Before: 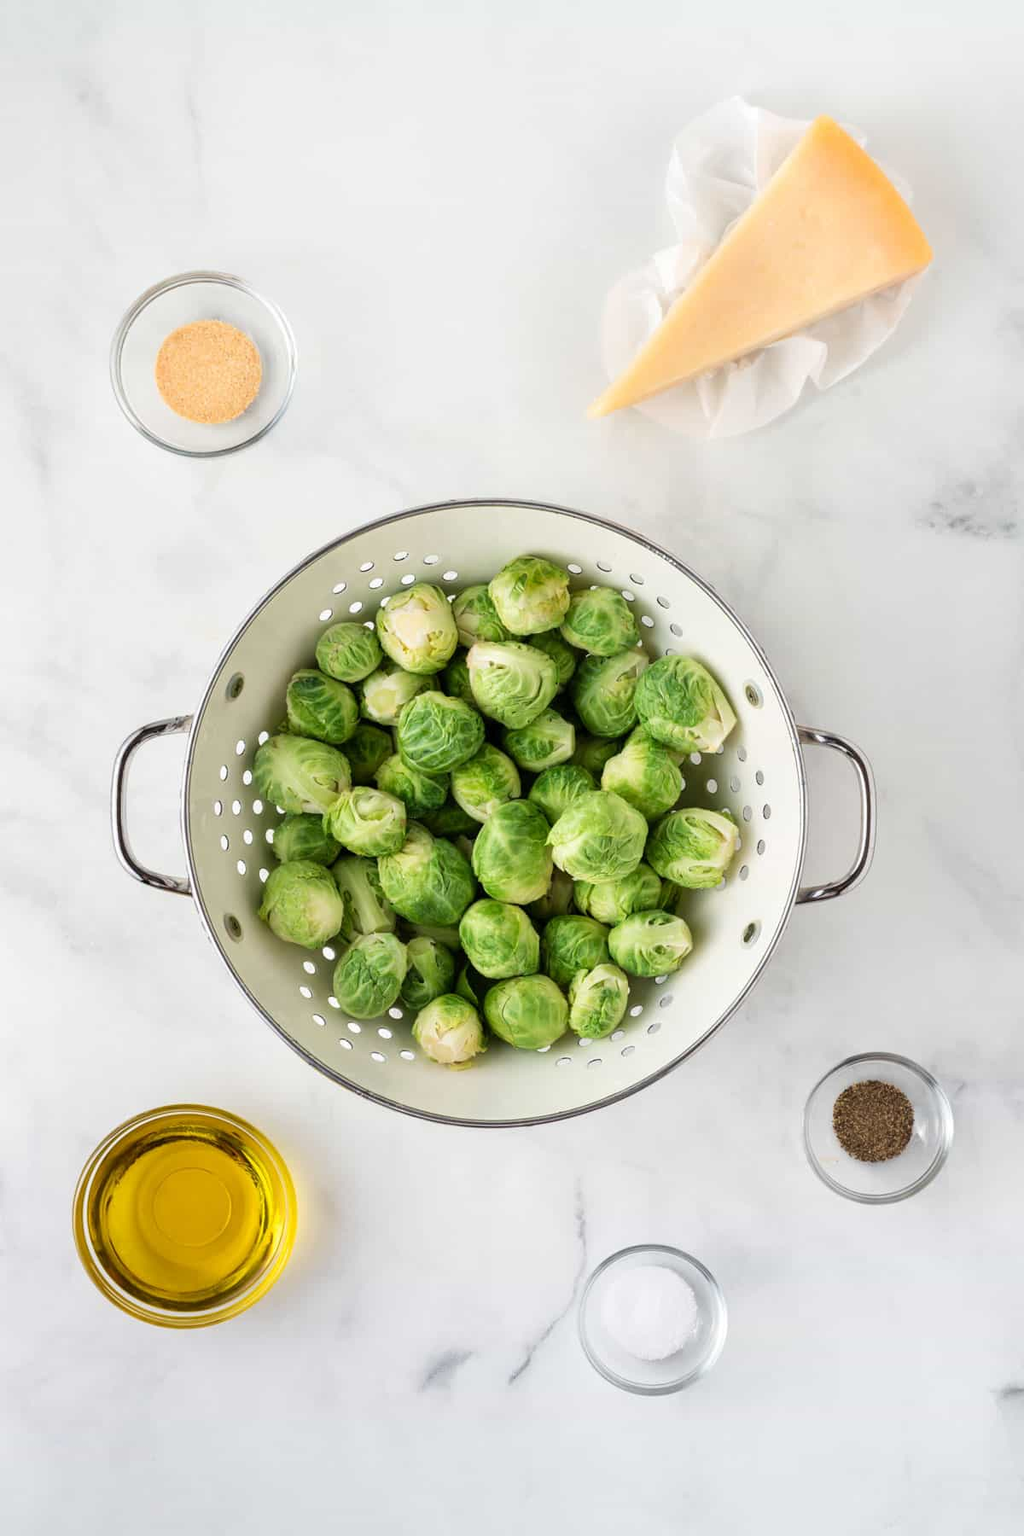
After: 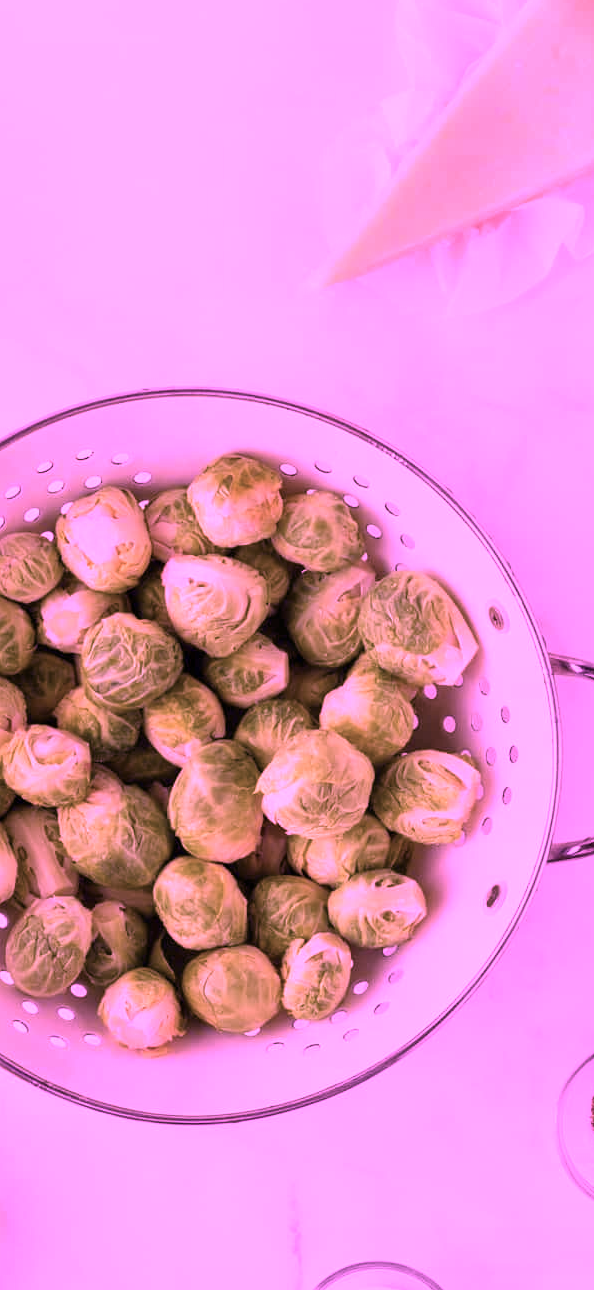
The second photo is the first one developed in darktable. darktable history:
color calibration: illuminant custom, x 0.262, y 0.52, temperature 7008.89 K
crop: left 32.114%, top 10.997%, right 18.327%, bottom 17.323%
